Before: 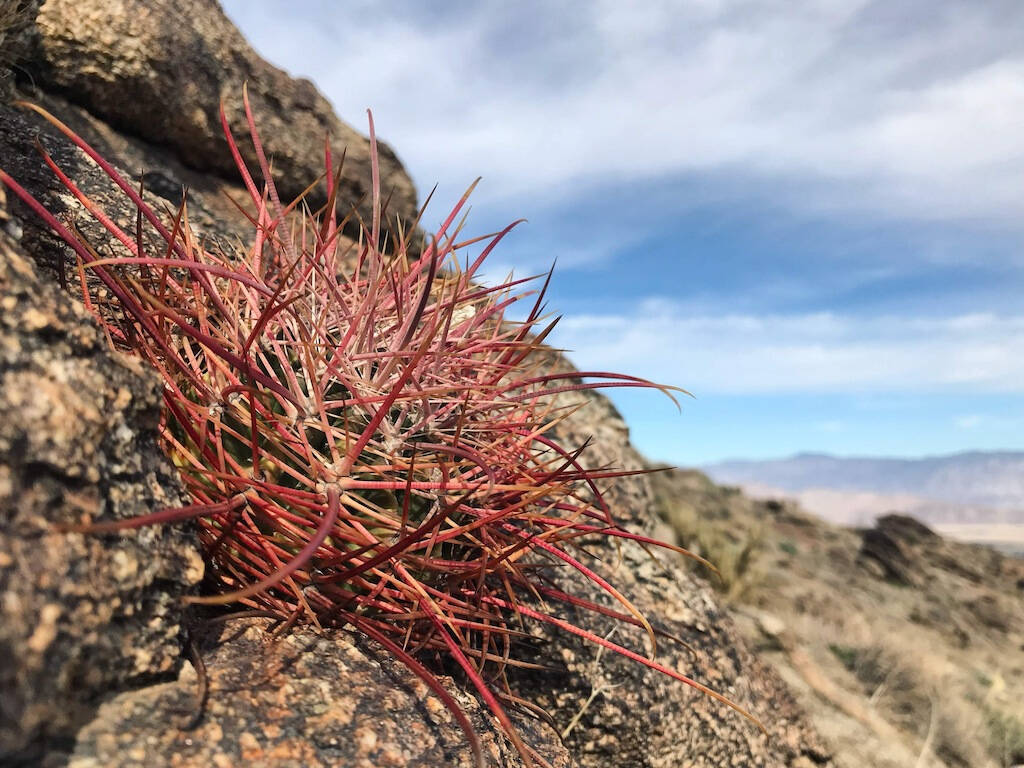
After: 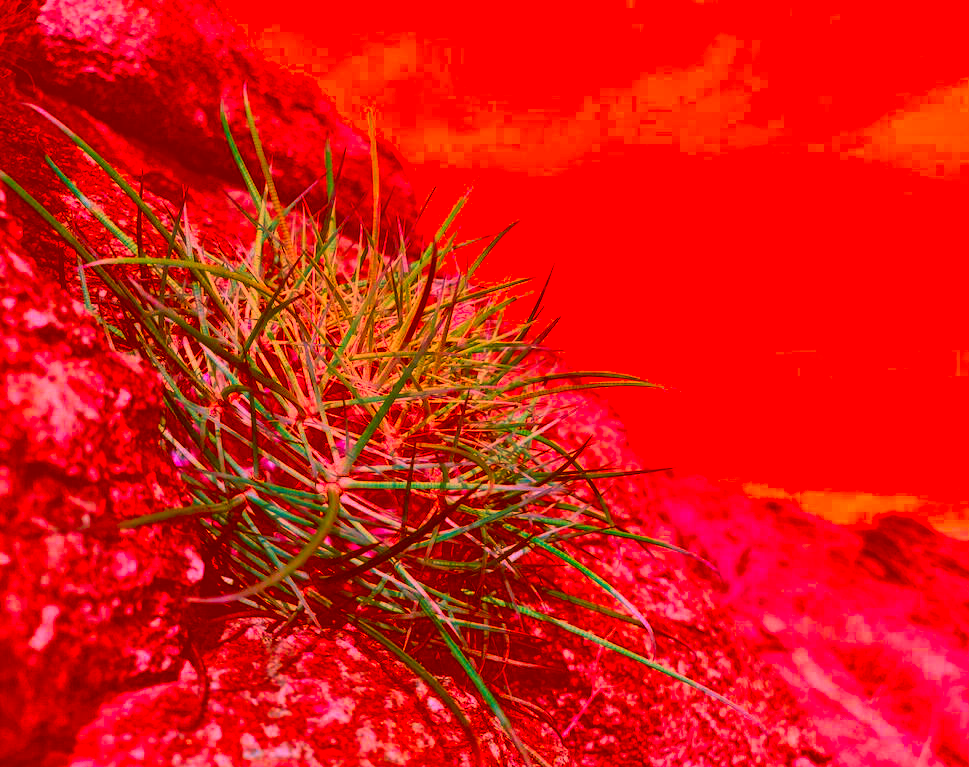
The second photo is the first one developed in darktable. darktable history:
sharpen: radius 2.877, amount 0.867, threshold 47.47
crop and rotate: left 0%, right 5.325%
color correction: highlights a* -38.93, highlights b* -39.75, shadows a* -39.3, shadows b* -39.68, saturation -2.98
tone equalizer: on, module defaults
